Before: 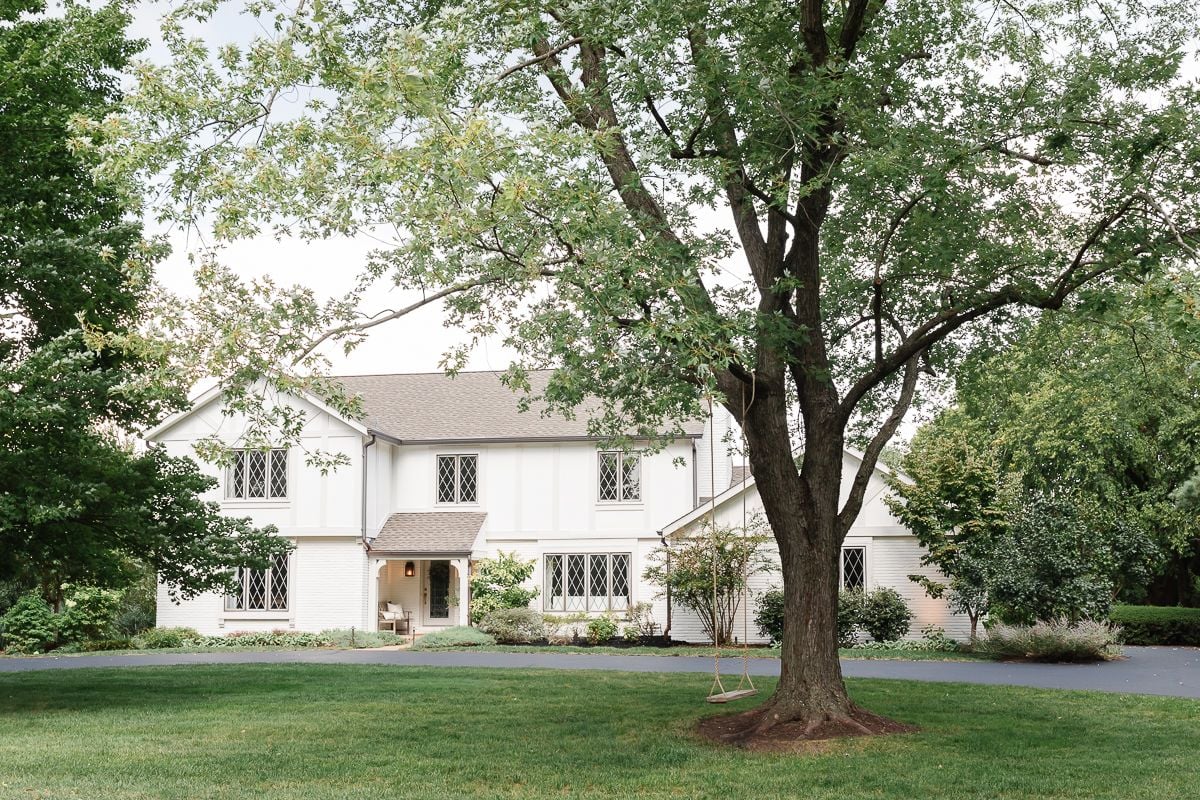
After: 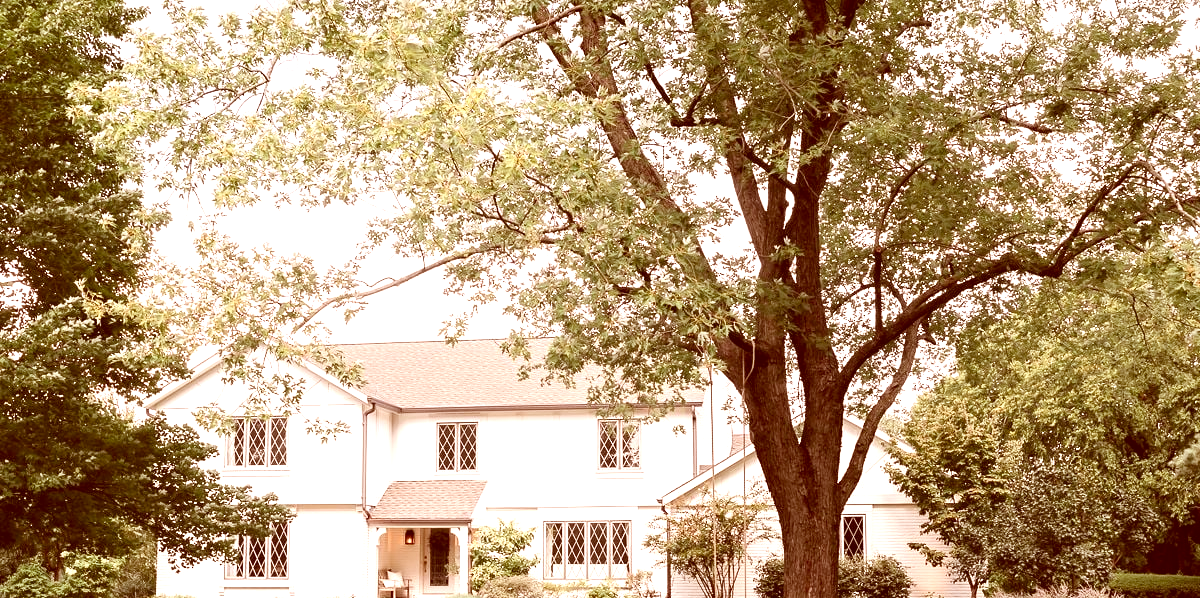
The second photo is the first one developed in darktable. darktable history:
crop: top 4.013%, bottom 21.221%
color correction: highlights a* 9.05, highlights b* 8.81, shadows a* 39.38, shadows b* 39.98, saturation 0.776
contrast brightness saturation: contrast 0.095, brightness 0.027, saturation 0.091
exposure: exposure 0.659 EV, compensate highlight preservation false
